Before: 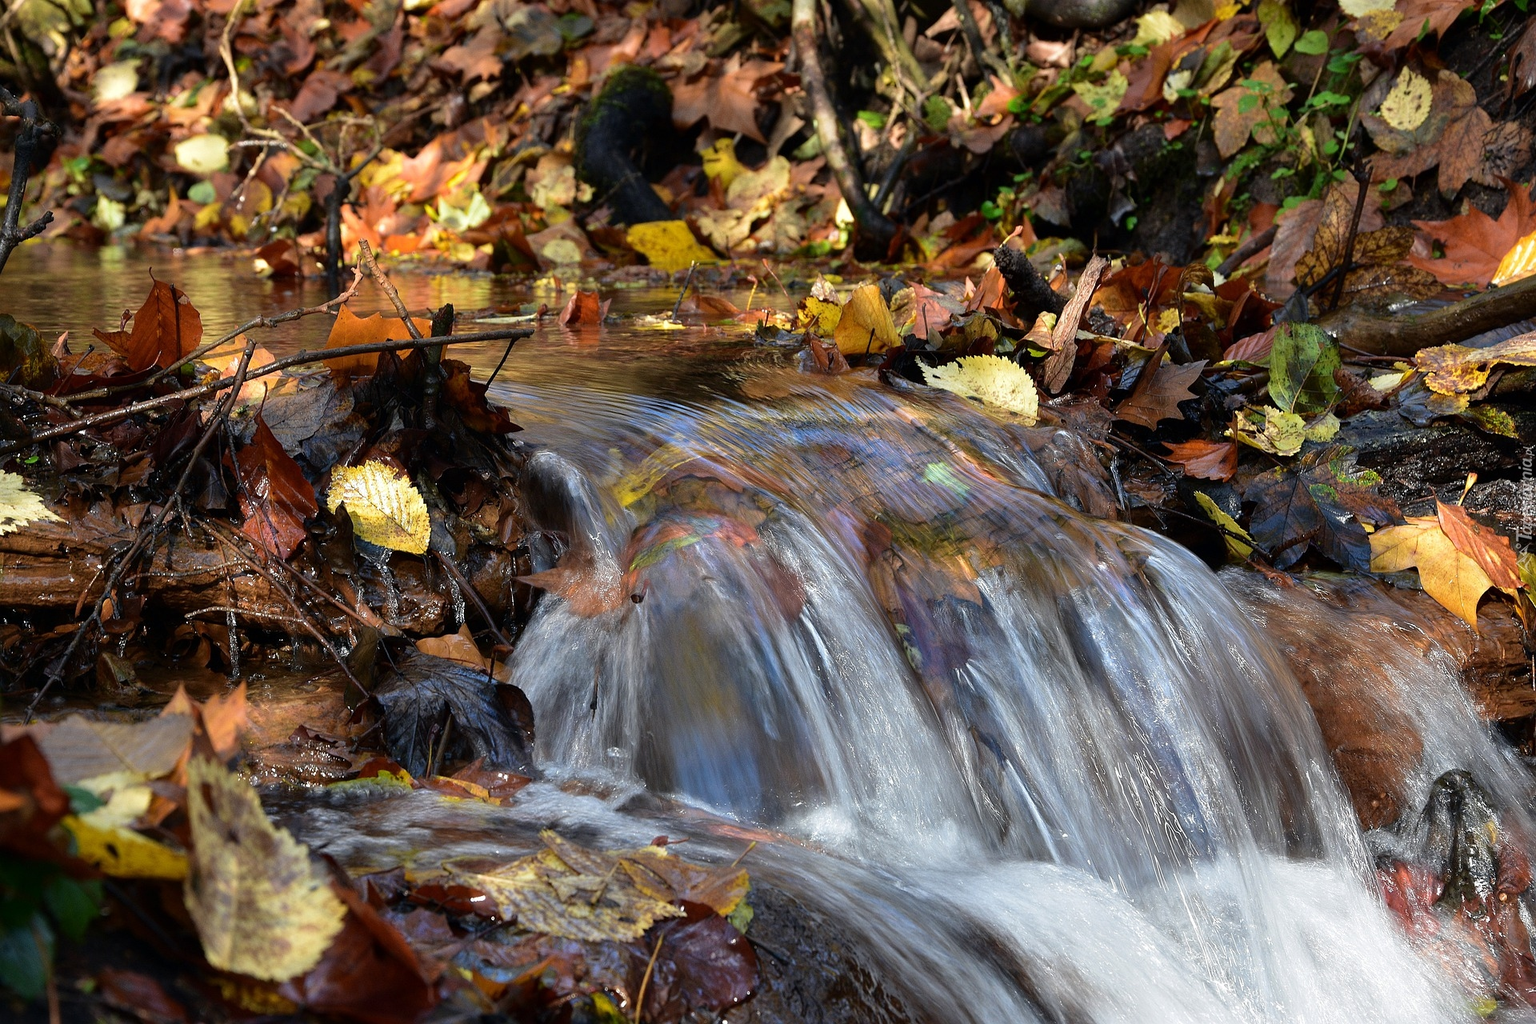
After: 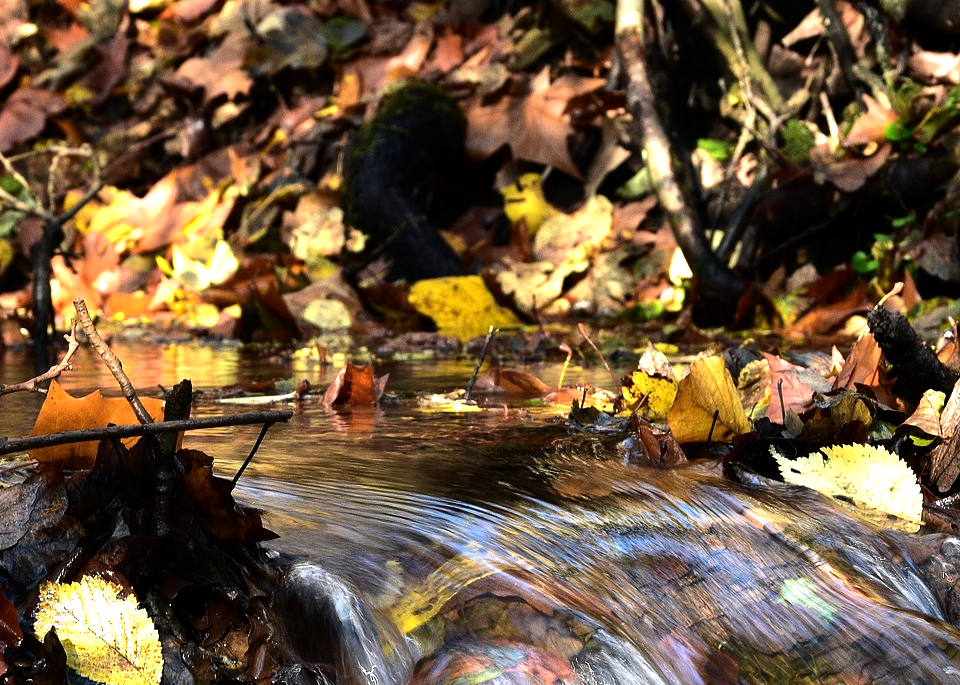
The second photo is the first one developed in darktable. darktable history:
crop: left 19.556%, right 30.401%, bottom 46.458%
tone equalizer: -8 EV -1.08 EV, -7 EV -1.01 EV, -6 EV -0.867 EV, -5 EV -0.578 EV, -3 EV 0.578 EV, -2 EV 0.867 EV, -1 EV 1.01 EV, +0 EV 1.08 EV, edges refinement/feathering 500, mask exposure compensation -1.57 EV, preserve details no
